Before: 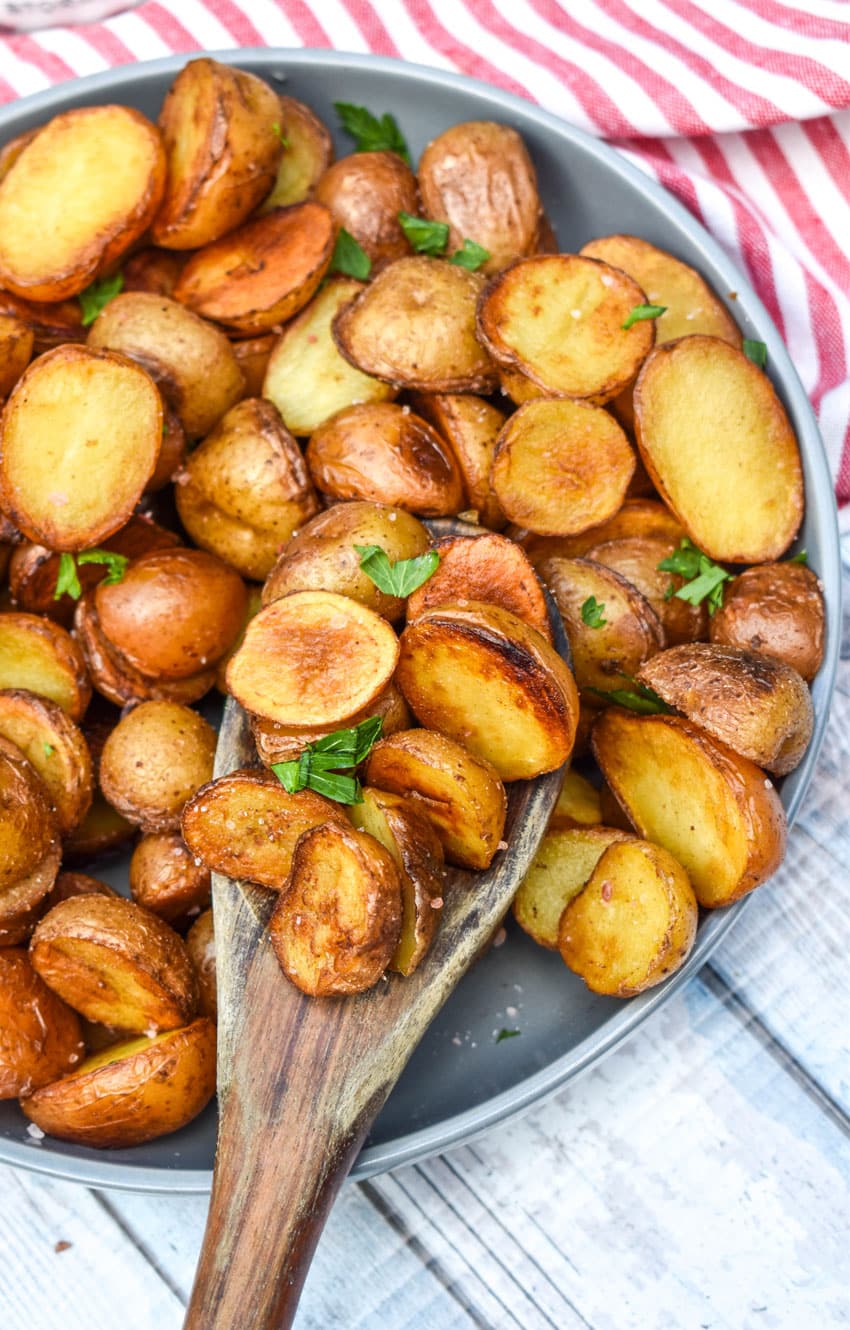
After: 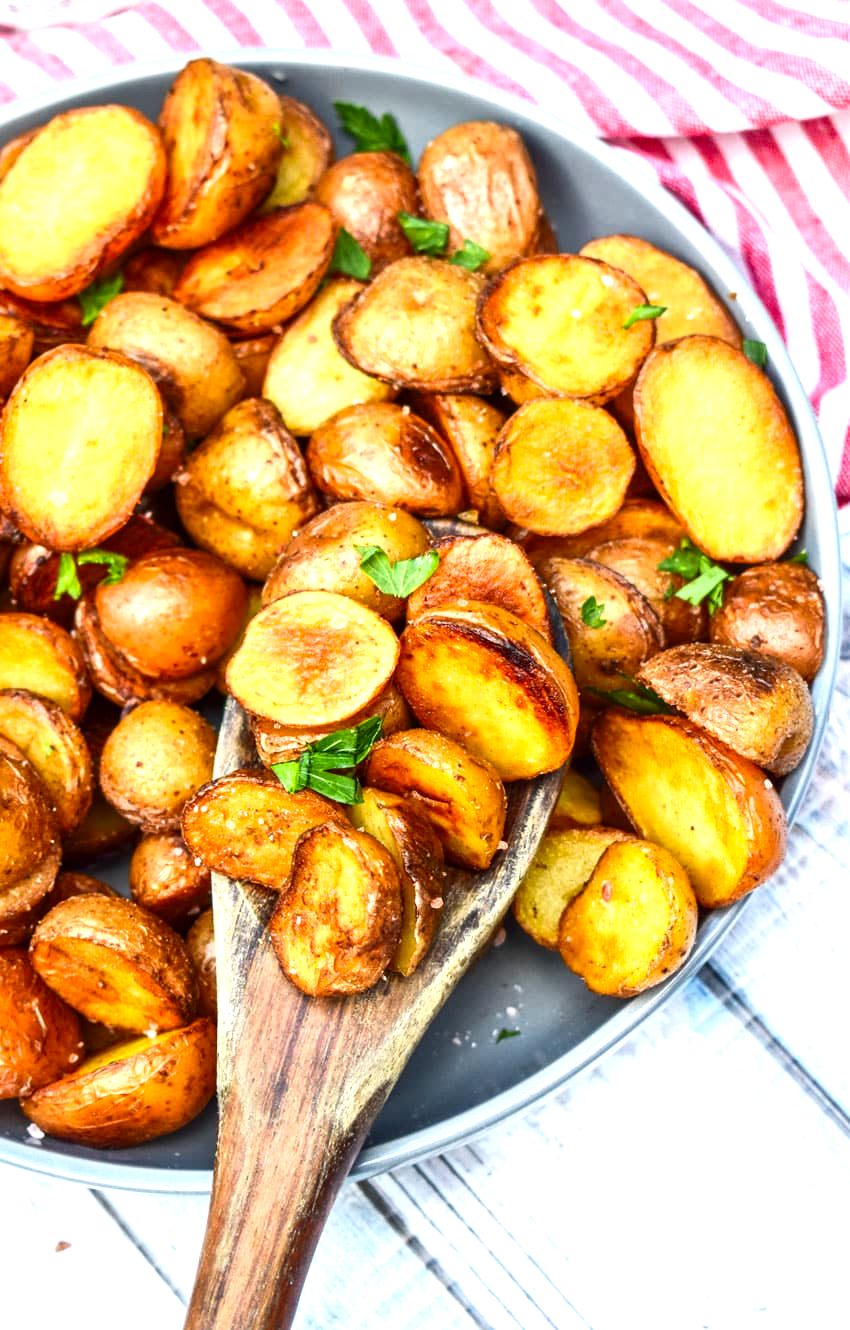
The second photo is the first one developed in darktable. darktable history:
tone equalizer: -8 EV -0.712 EV, -7 EV -0.718 EV, -6 EV -0.597 EV, -5 EV -0.369 EV, -3 EV 0.38 EV, -2 EV 0.6 EV, -1 EV 0.684 EV, +0 EV 0.769 EV, smoothing diameter 24.89%, edges refinement/feathering 12.59, preserve details guided filter
contrast brightness saturation: contrast 0.13, brightness -0.064, saturation 0.153
